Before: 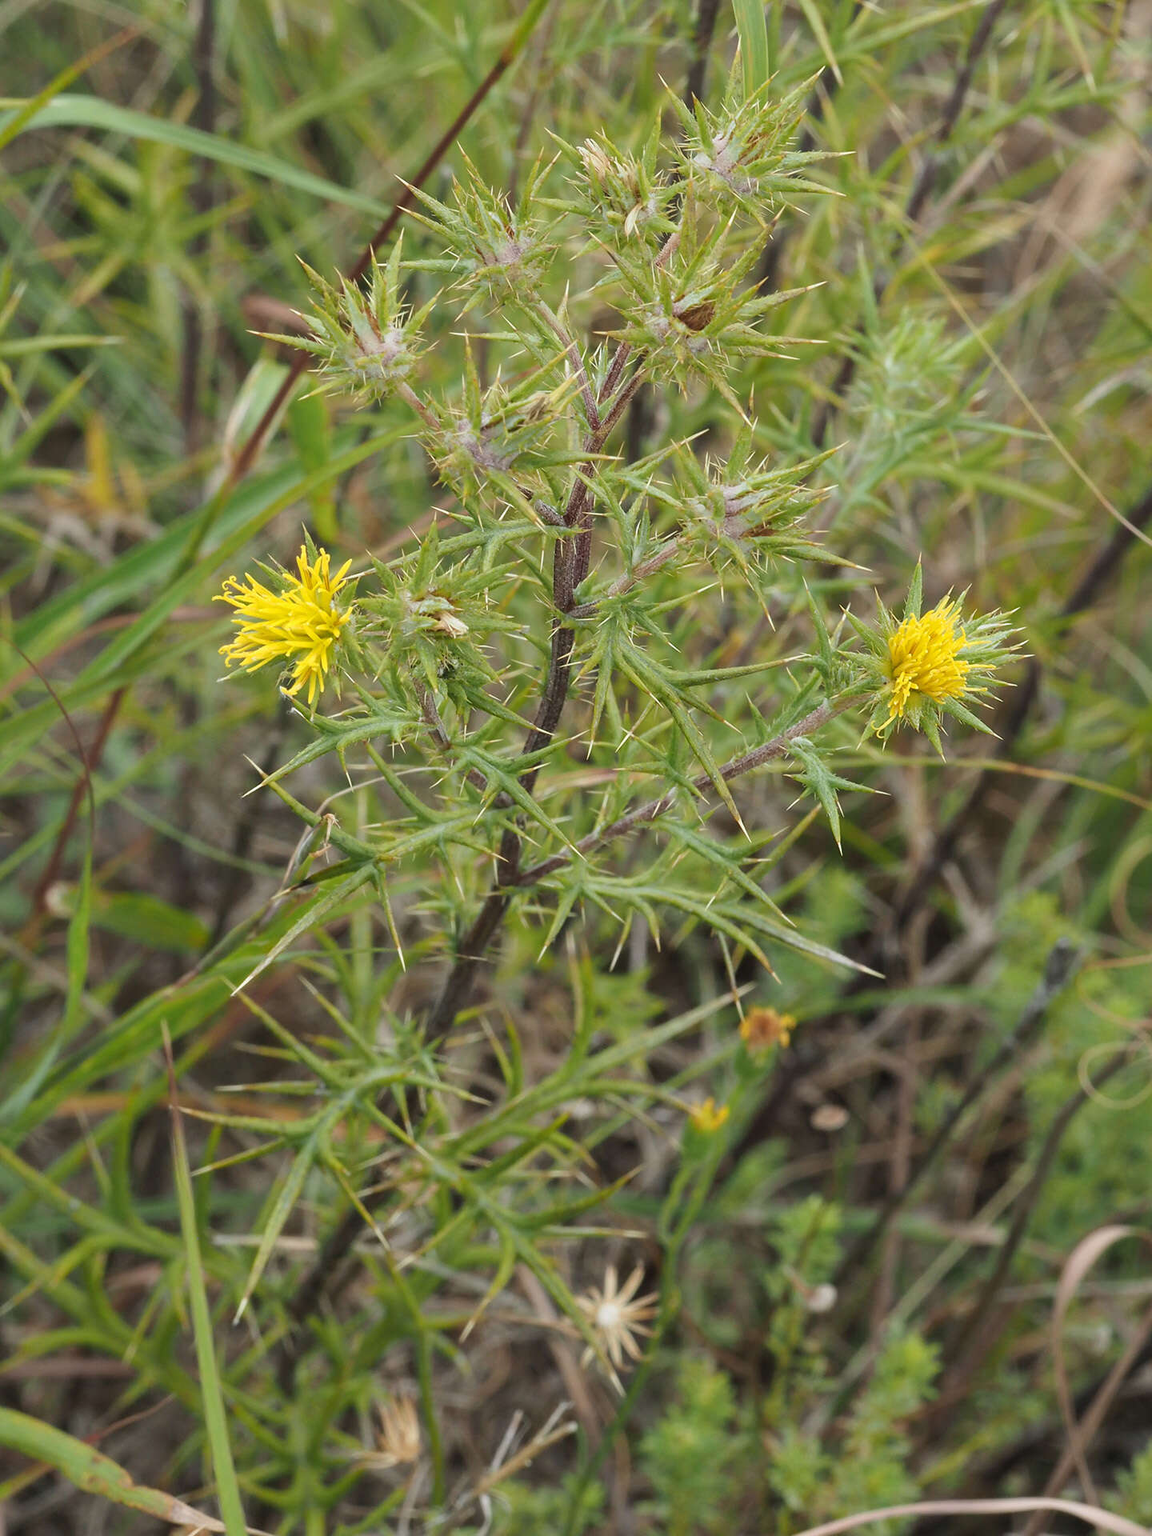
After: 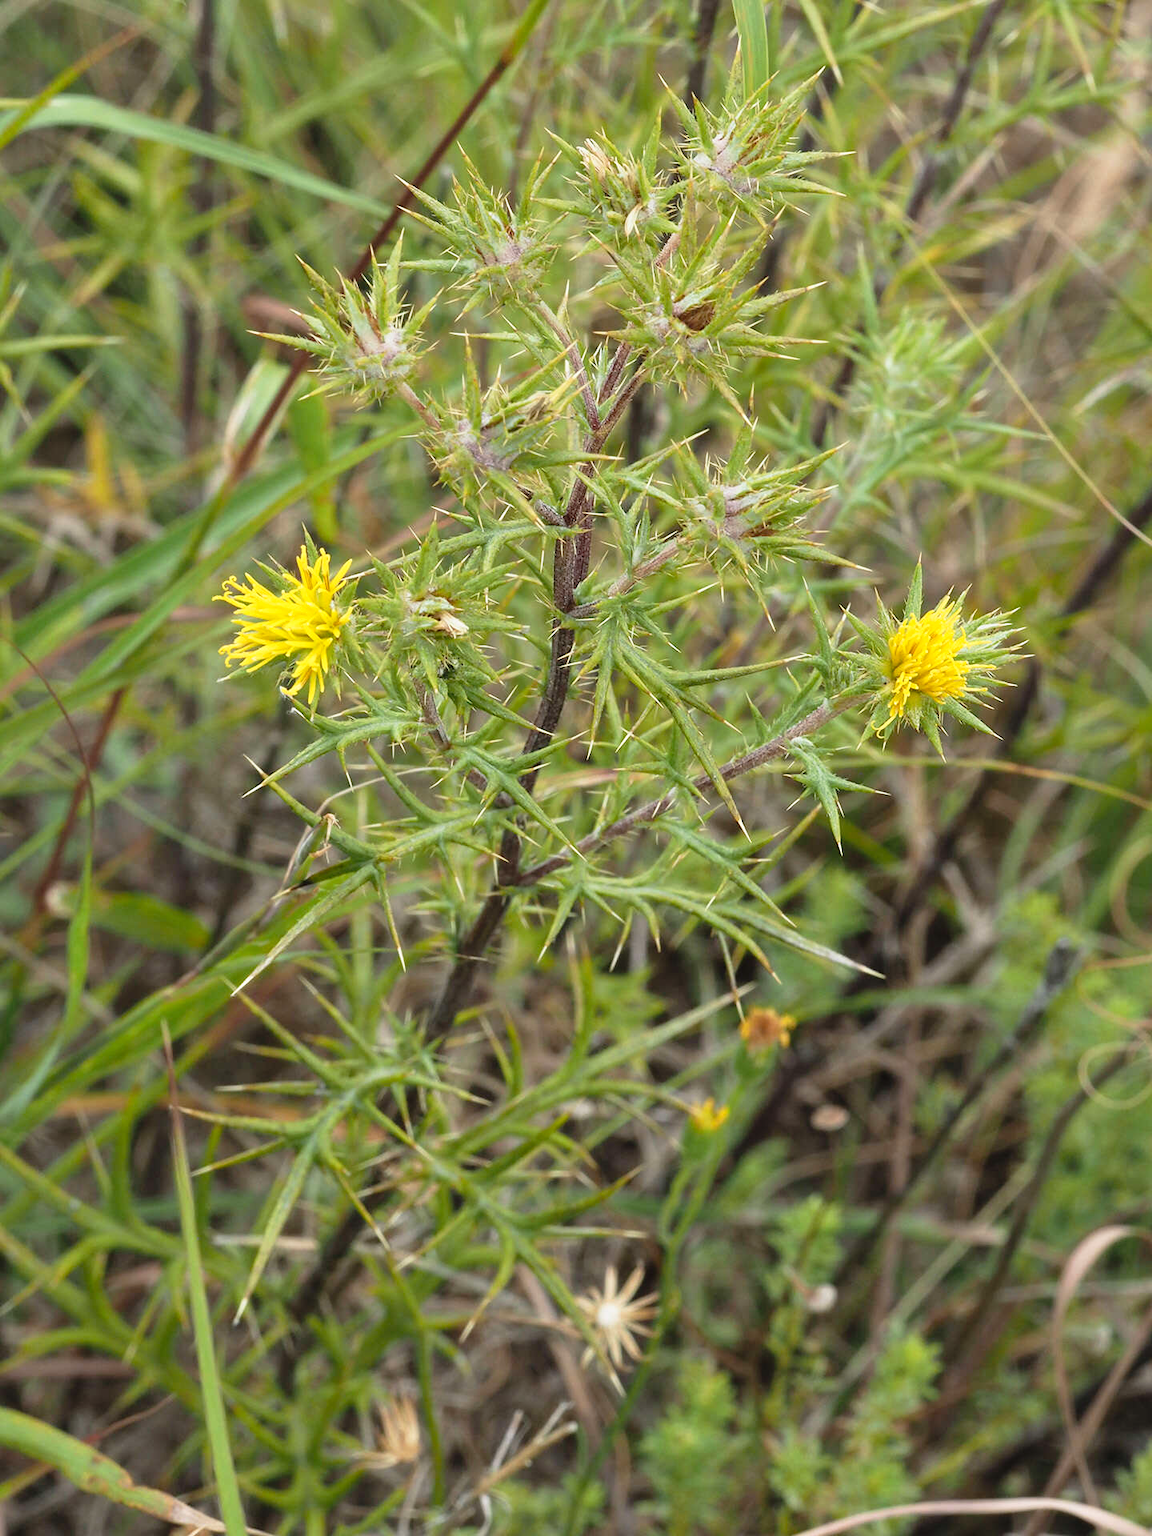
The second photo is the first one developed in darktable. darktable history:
color zones: curves: ch0 [(0, 0.497) (0.143, 0.5) (0.286, 0.5) (0.429, 0.483) (0.571, 0.116) (0.714, -0.006) (0.857, 0.28) (1, 0.497)]
tone curve: curves: ch0 [(0, 0.01) (0.037, 0.032) (0.131, 0.108) (0.275, 0.286) (0.483, 0.517) (0.61, 0.661) (0.697, 0.768) (0.797, 0.876) (0.888, 0.952) (0.997, 0.995)]; ch1 [(0, 0) (0.312, 0.262) (0.425, 0.402) (0.5, 0.5) (0.527, 0.532) (0.556, 0.585) (0.683, 0.706) (0.746, 0.77) (1, 1)]; ch2 [(0, 0) (0.223, 0.185) (0.333, 0.284) (0.432, 0.4) (0.502, 0.502) (0.525, 0.527) (0.545, 0.564) (0.587, 0.613) (0.636, 0.654) (0.711, 0.729) (0.845, 0.855) (0.998, 0.977)], preserve colors none
